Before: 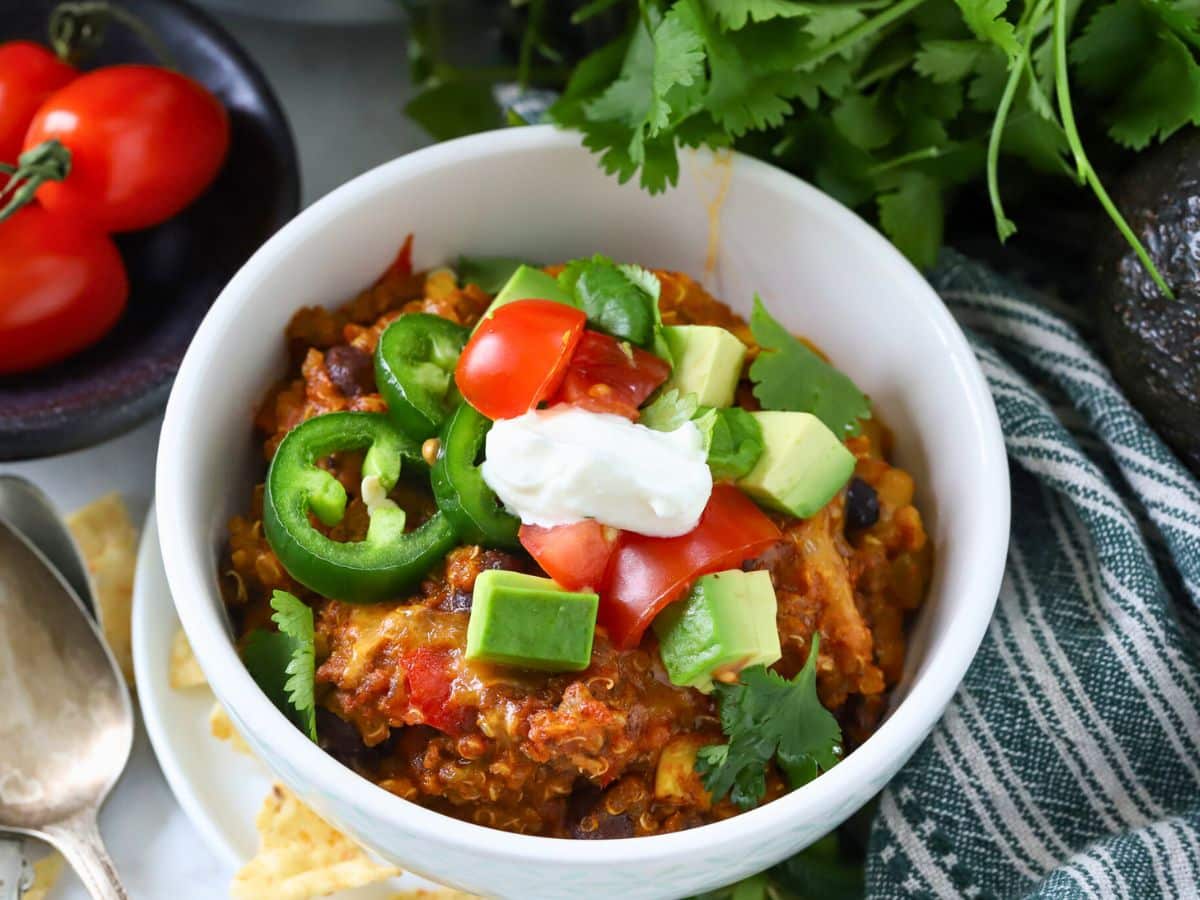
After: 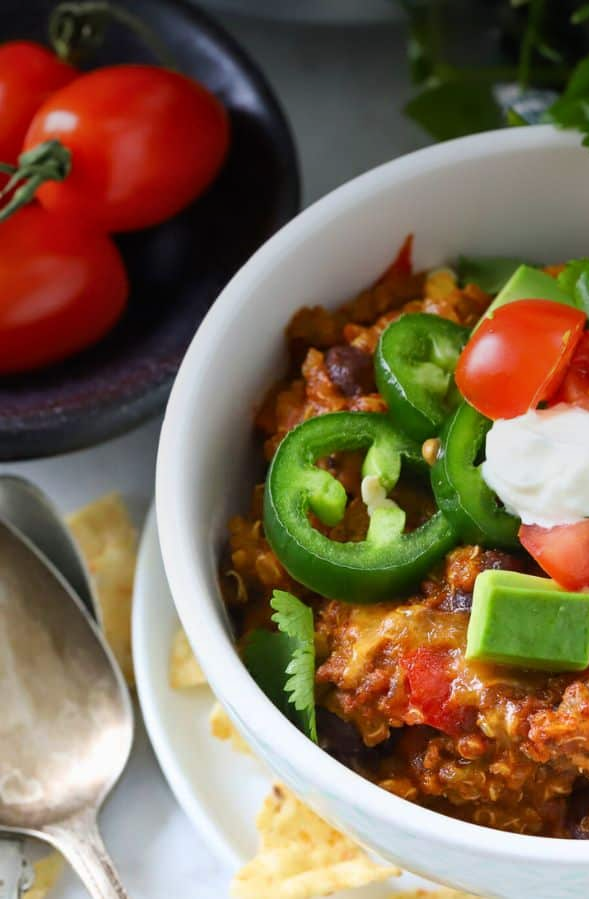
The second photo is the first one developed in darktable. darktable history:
crop and rotate: left 0%, top 0%, right 50.845%
graduated density: on, module defaults
